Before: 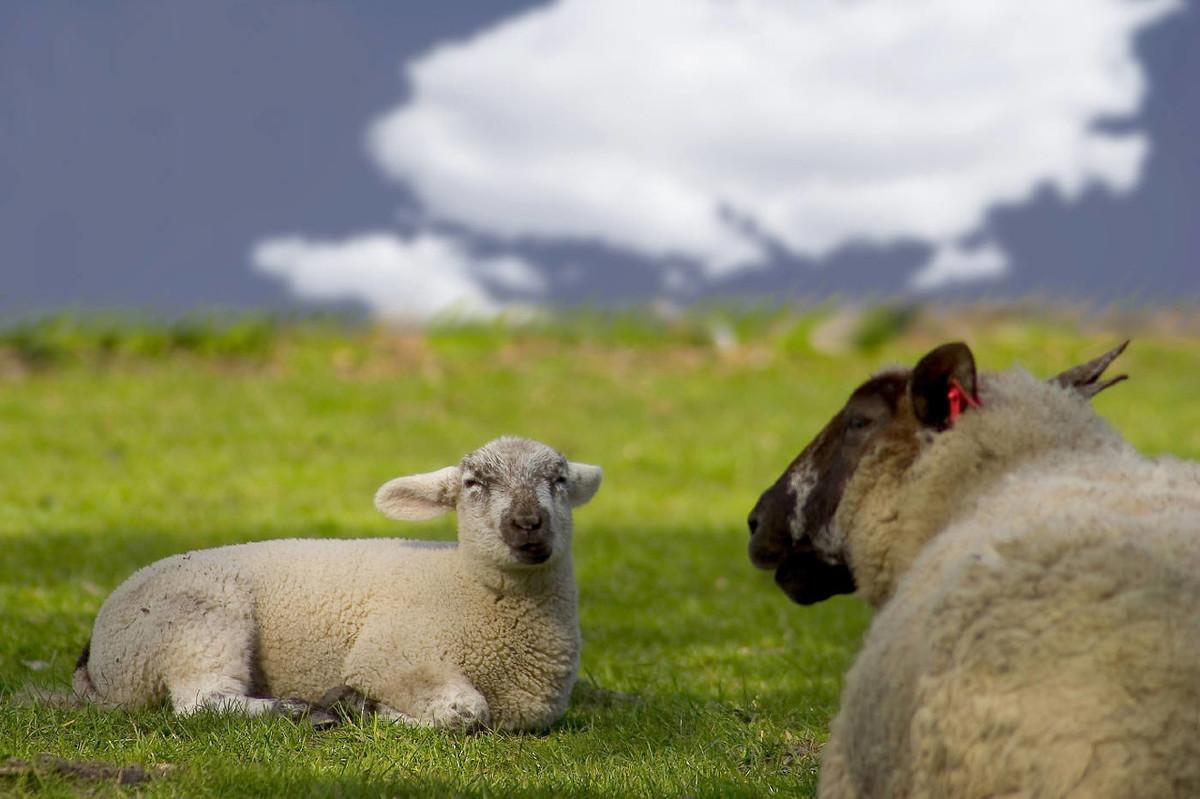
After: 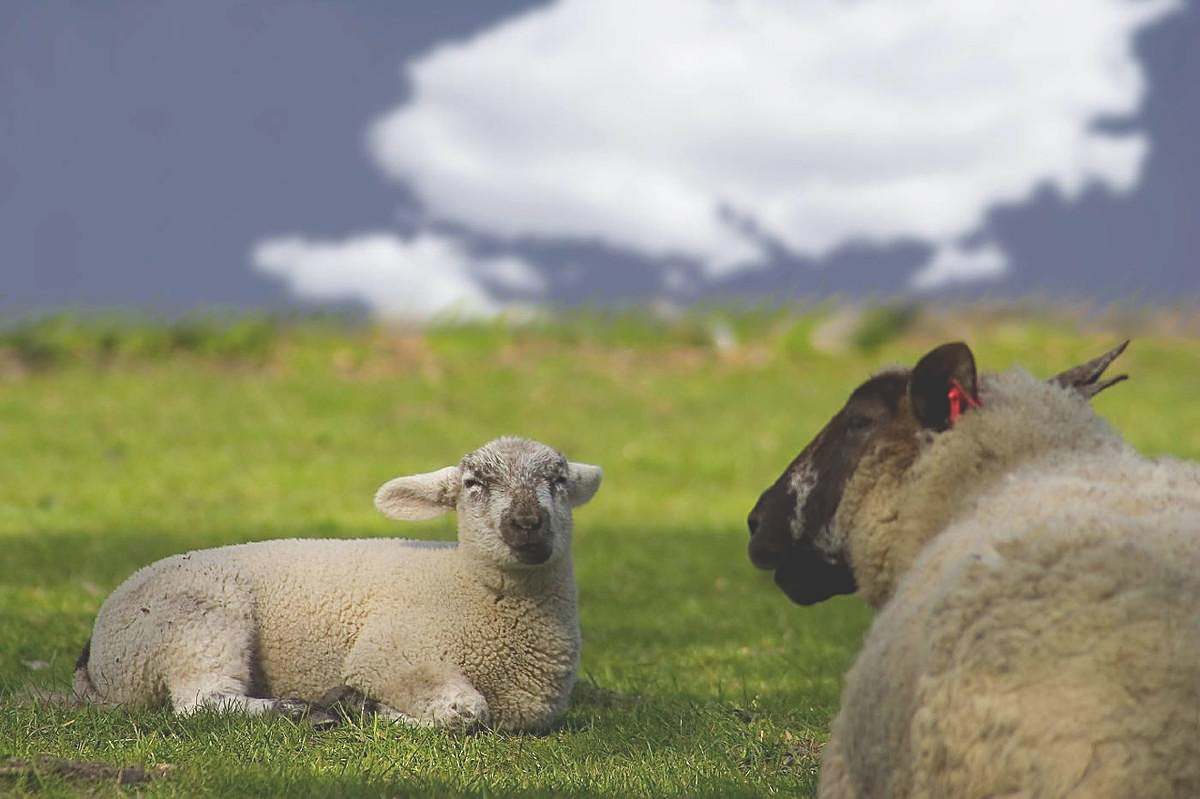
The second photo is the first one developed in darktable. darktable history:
sharpen: on, module defaults
exposure: black level correction -0.03, compensate highlight preservation false
